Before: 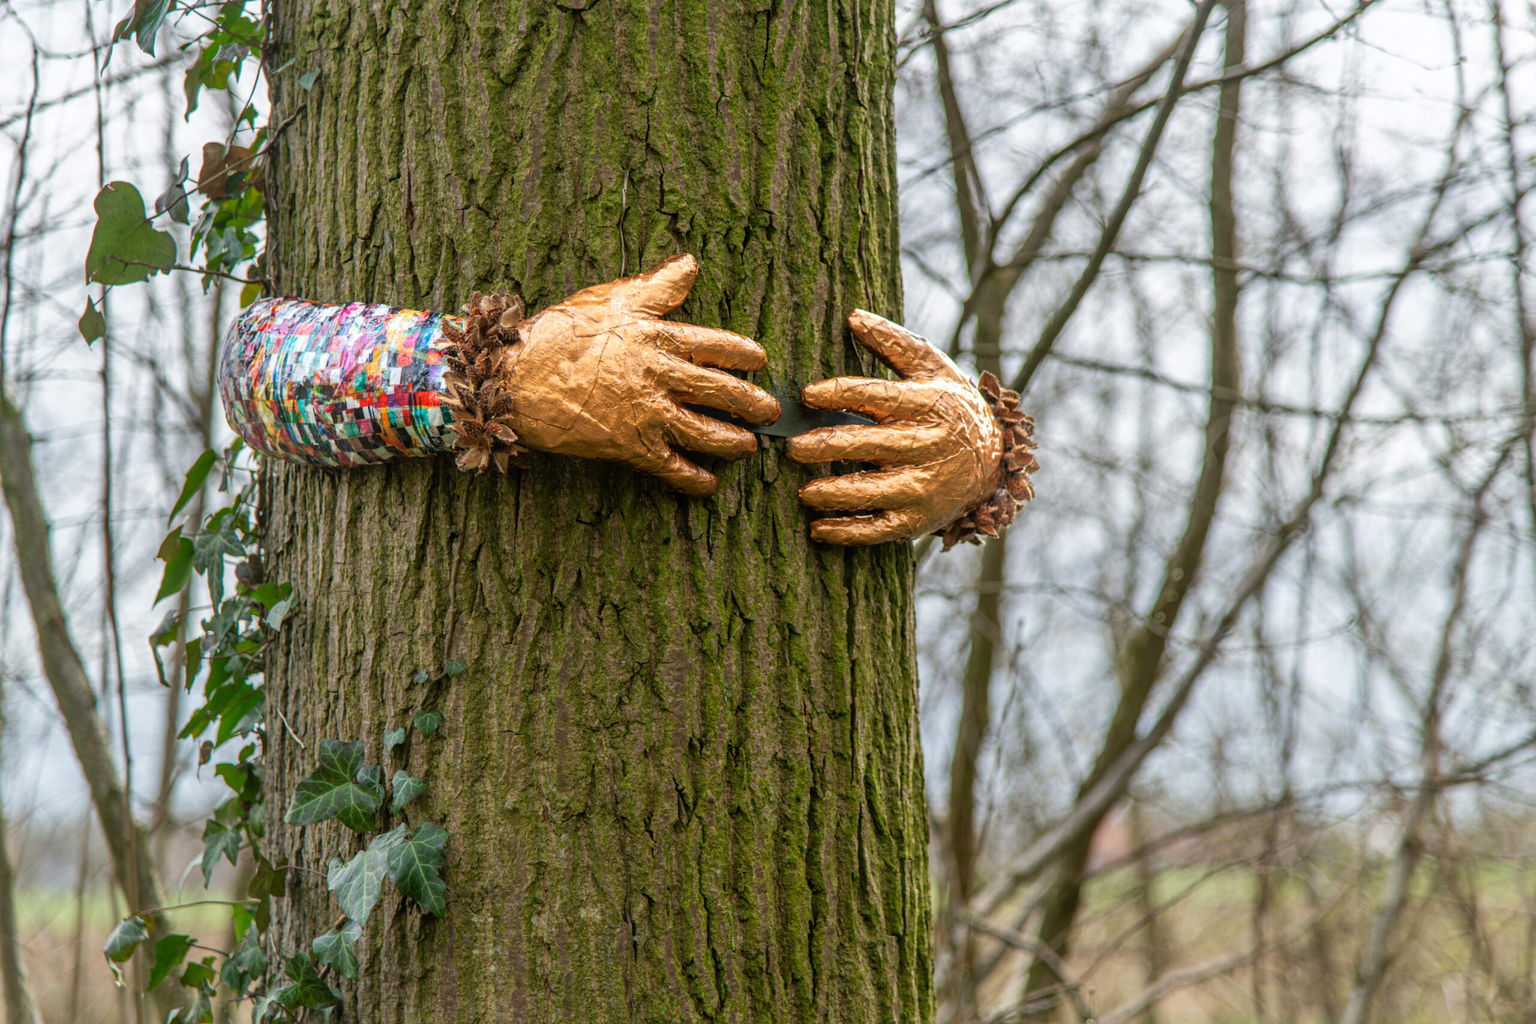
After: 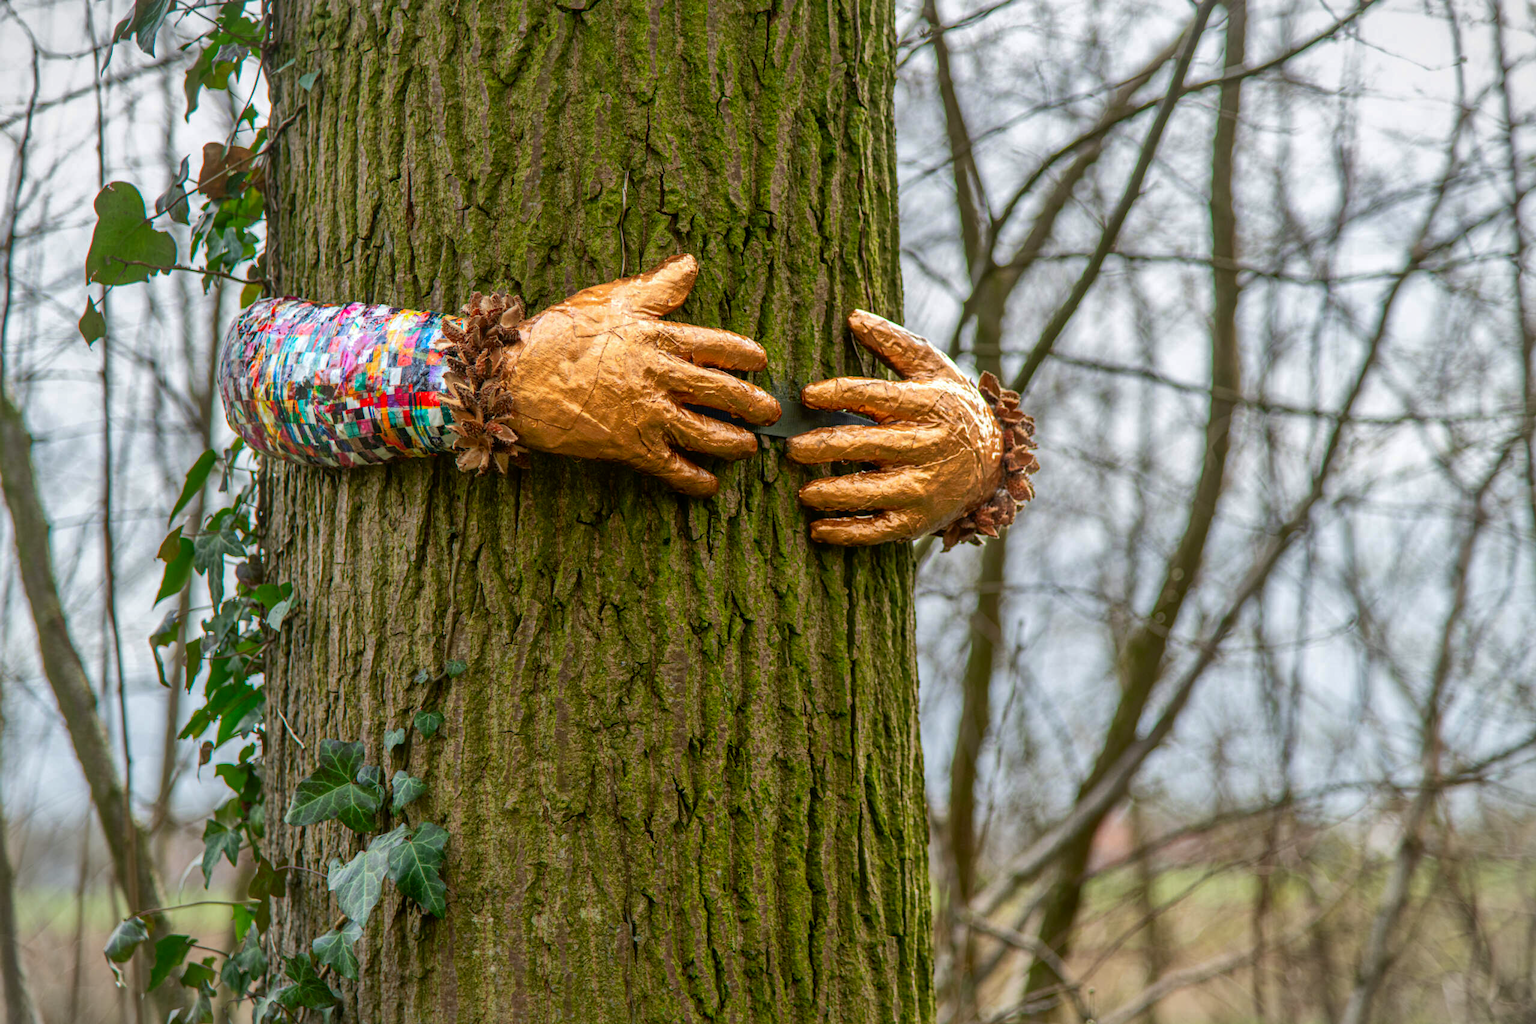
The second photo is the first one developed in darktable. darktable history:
contrast brightness saturation: contrast 0.13, brightness -0.05, saturation 0.16
vignetting: fall-off start 100%, brightness -0.282, width/height ratio 1.31
shadows and highlights: on, module defaults
